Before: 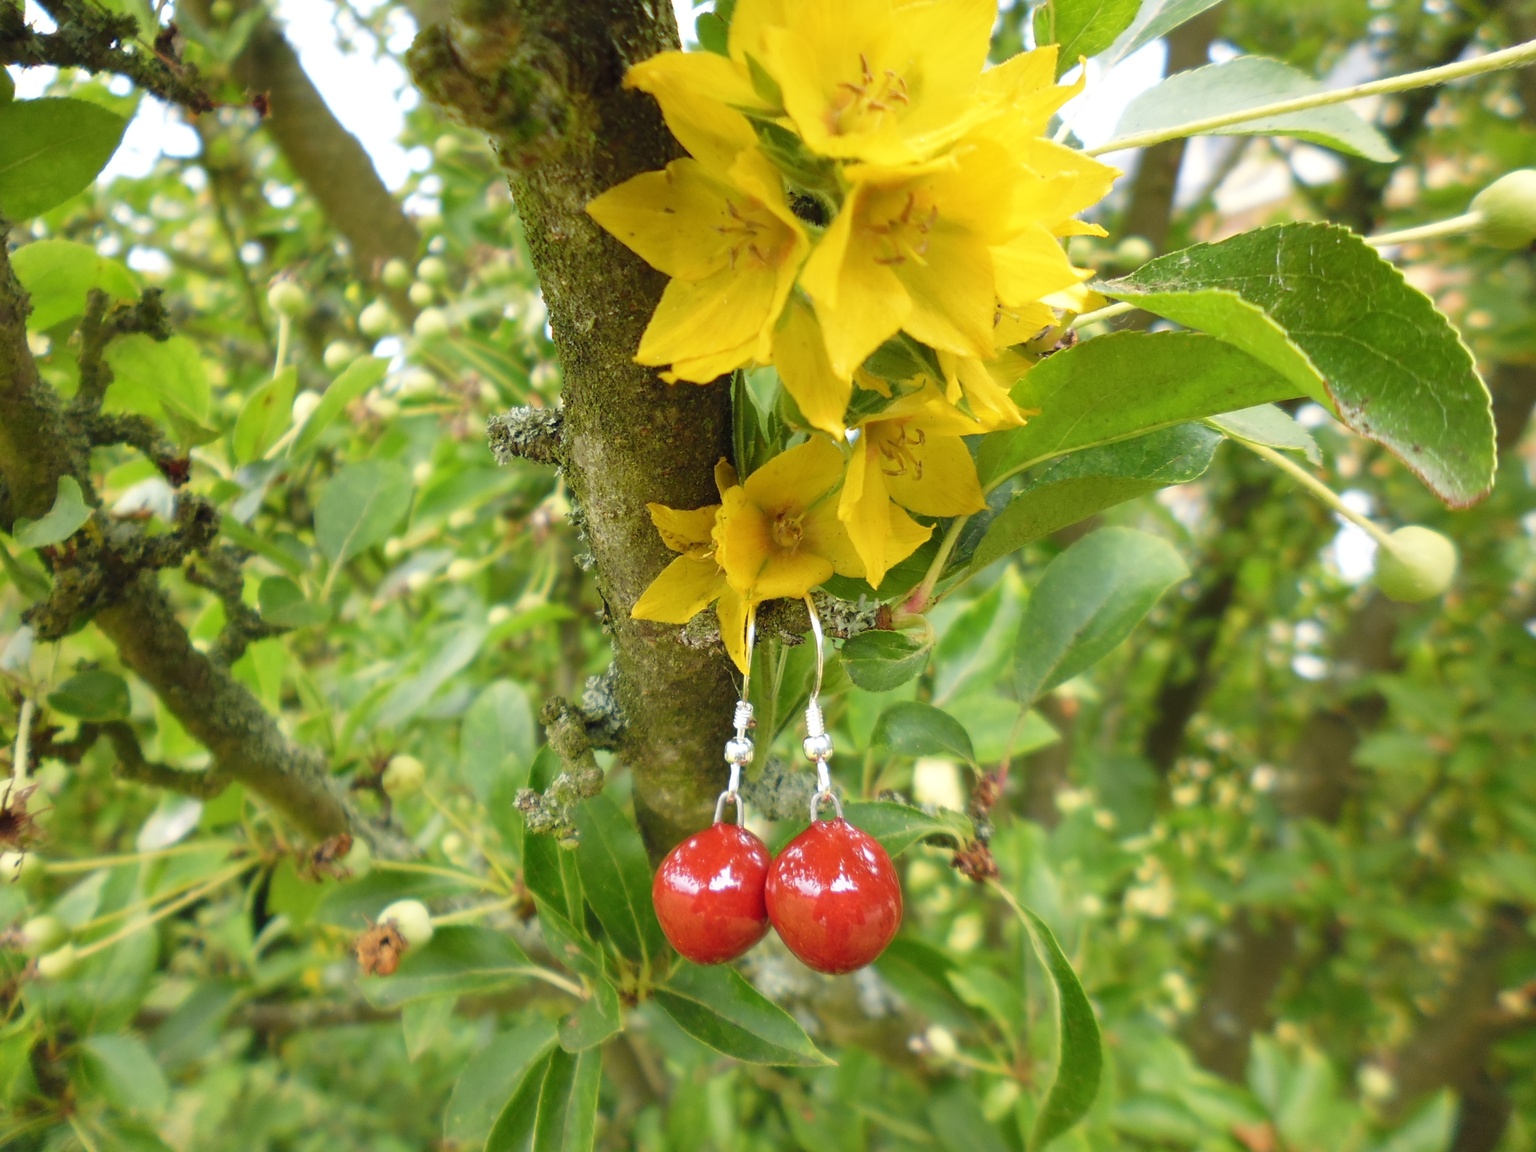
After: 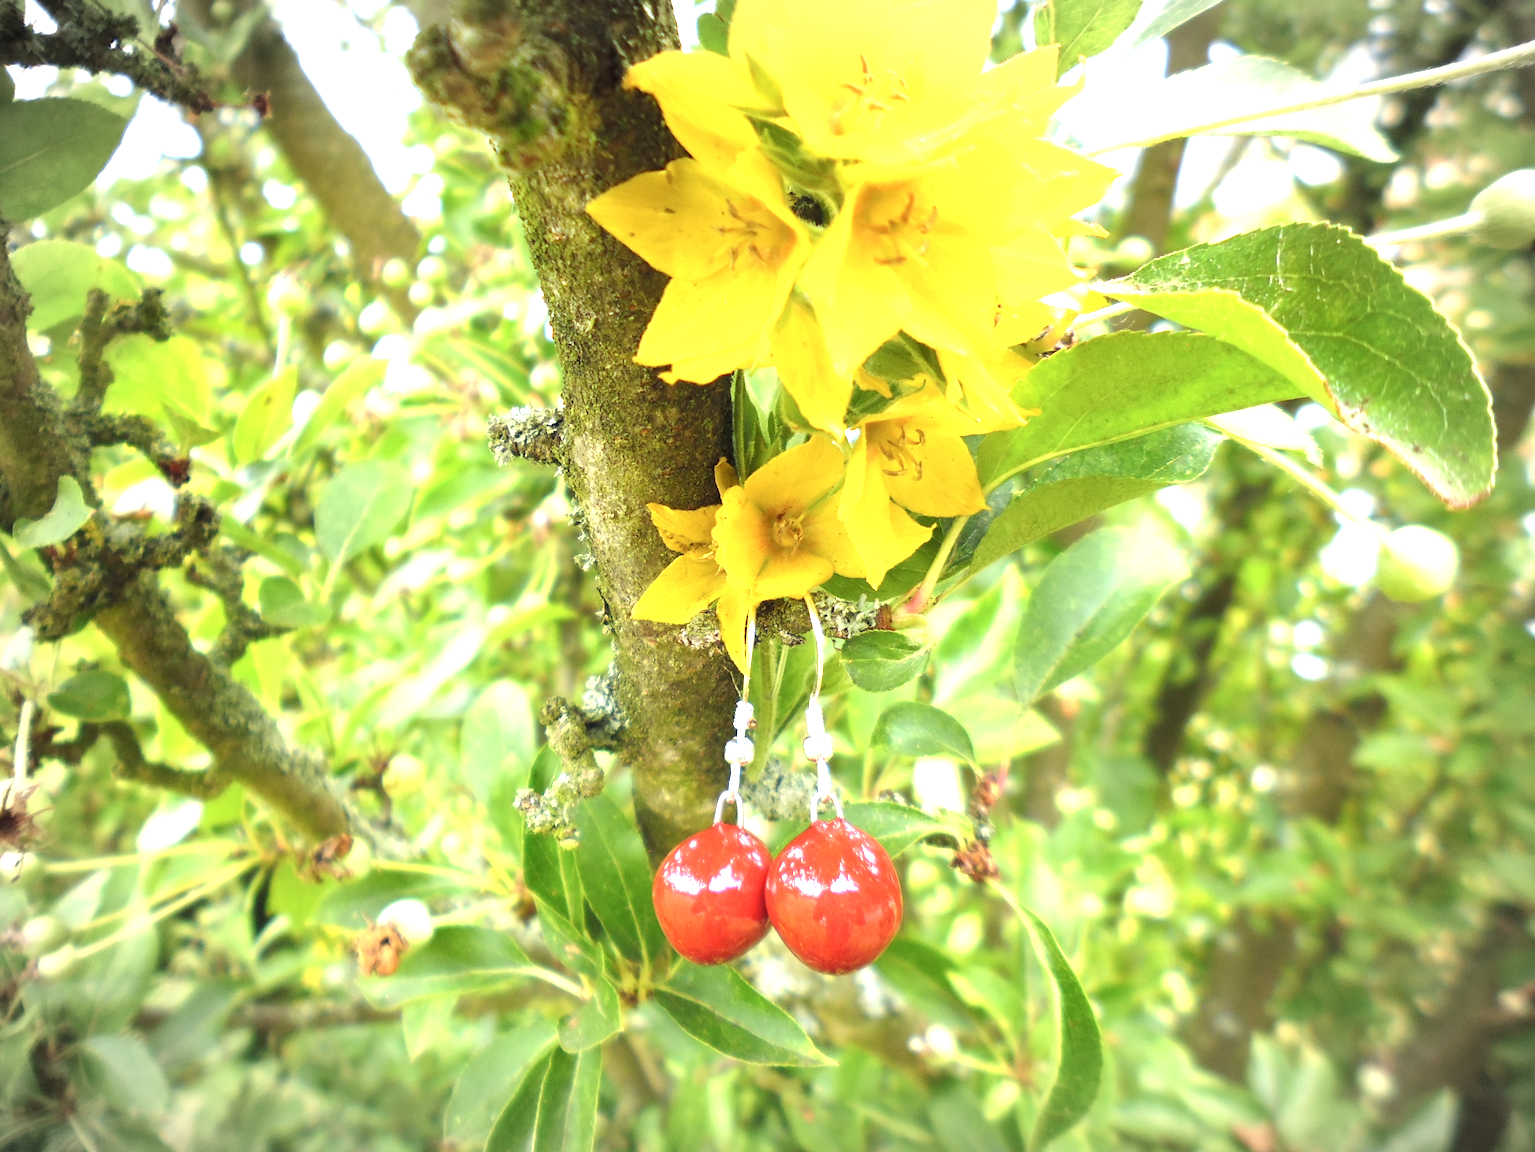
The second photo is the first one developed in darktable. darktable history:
exposure: black level correction 0.001, exposure 0.955 EV, compensate highlight preservation false
shadows and highlights: radius 111.85, shadows 50.83, white point adjustment 9.11, highlights -4.65, soften with gaussian
vignetting: fall-off start 86.01%, automatic ratio true
